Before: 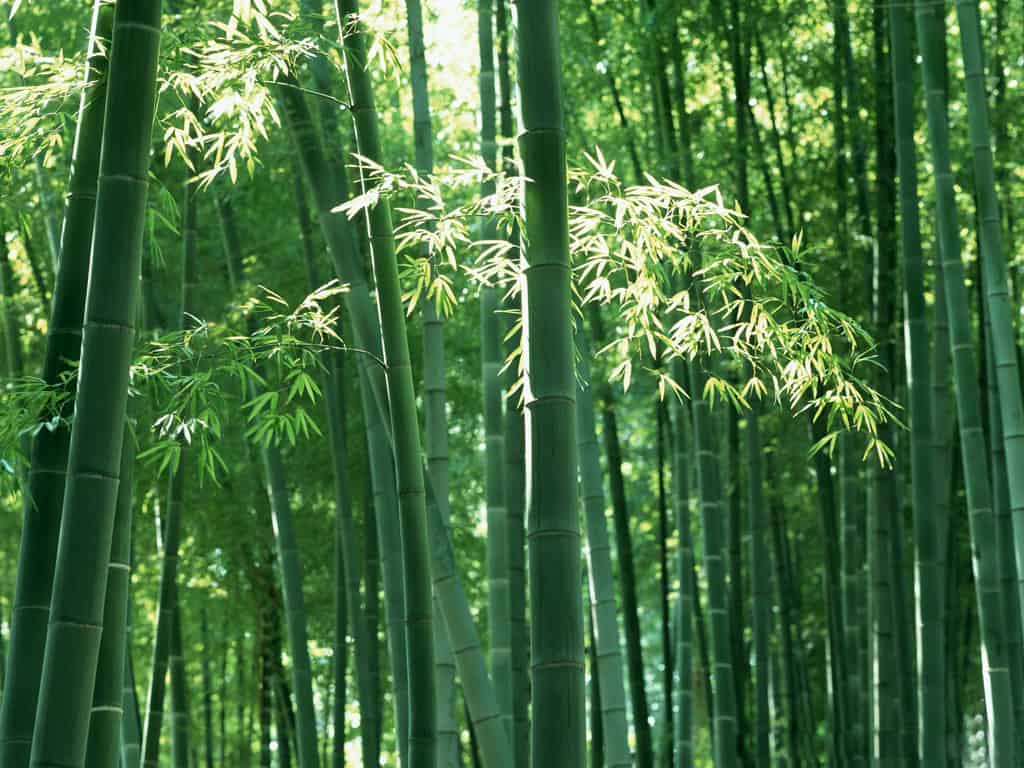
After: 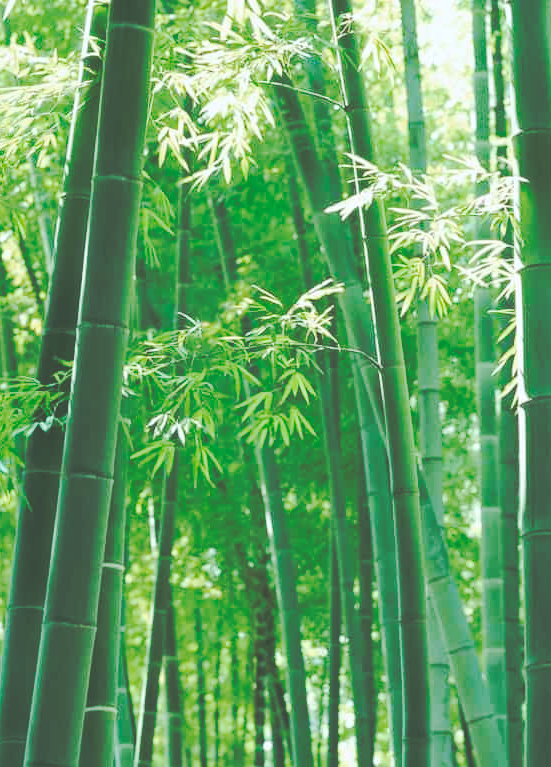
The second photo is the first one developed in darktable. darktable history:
base curve: curves: ch0 [(0, 0.024) (0.055, 0.065) (0.121, 0.166) (0.236, 0.319) (0.693, 0.726) (1, 1)], preserve colors none
white balance: red 0.976, blue 1.04
crop: left 0.587%, right 45.588%, bottom 0.086%
tone curve: curves: ch0 [(0, 0) (0.003, 0.001) (0.011, 0.008) (0.025, 0.015) (0.044, 0.025) (0.069, 0.037) (0.1, 0.056) (0.136, 0.091) (0.177, 0.157) (0.224, 0.231) (0.277, 0.319) (0.335, 0.4) (0.399, 0.493) (0.468, 0.571) (0.543, 0.645) (0.623, 0.706) (0.709, 0.77) (0.801, 0.838) (0.898, 0.918) (1, 1)], preserve colors none
contrast brightness saturation: brightness 0.09, saturation 0.19
